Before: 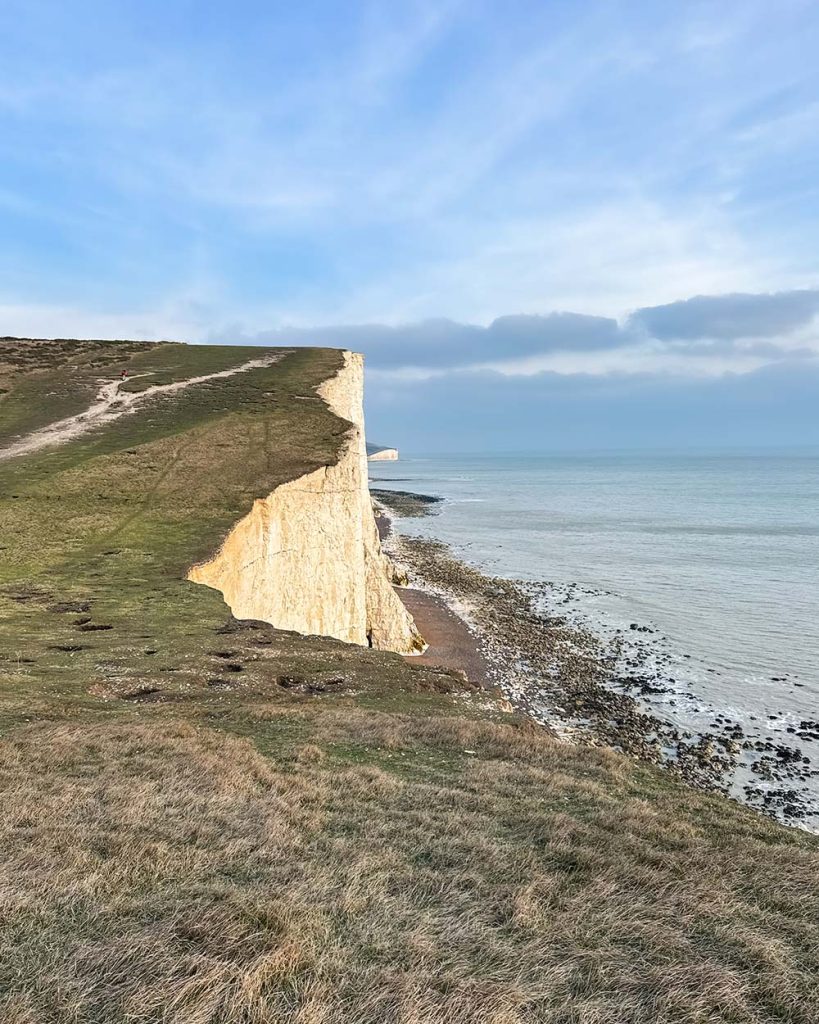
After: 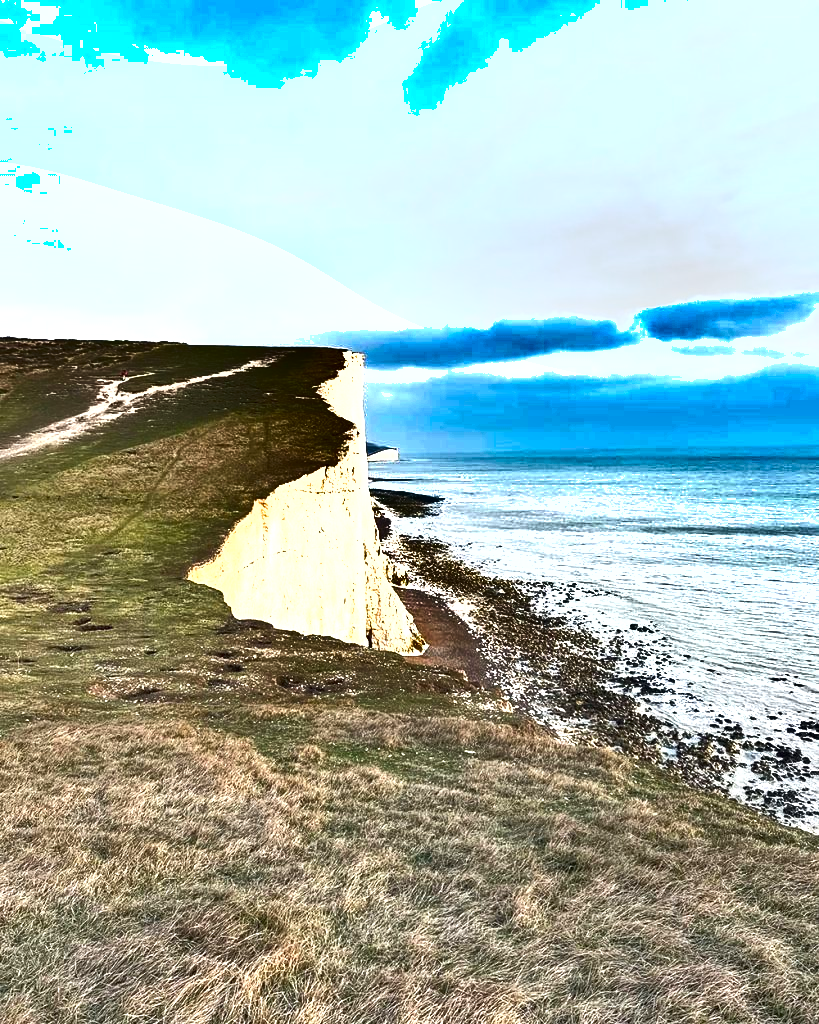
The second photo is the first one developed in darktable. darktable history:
exposure: exposure 1 EV, compensate highlight preservation false
shadows and highlights: shadows 24.5, highlights -78.15, soften with gaussian
